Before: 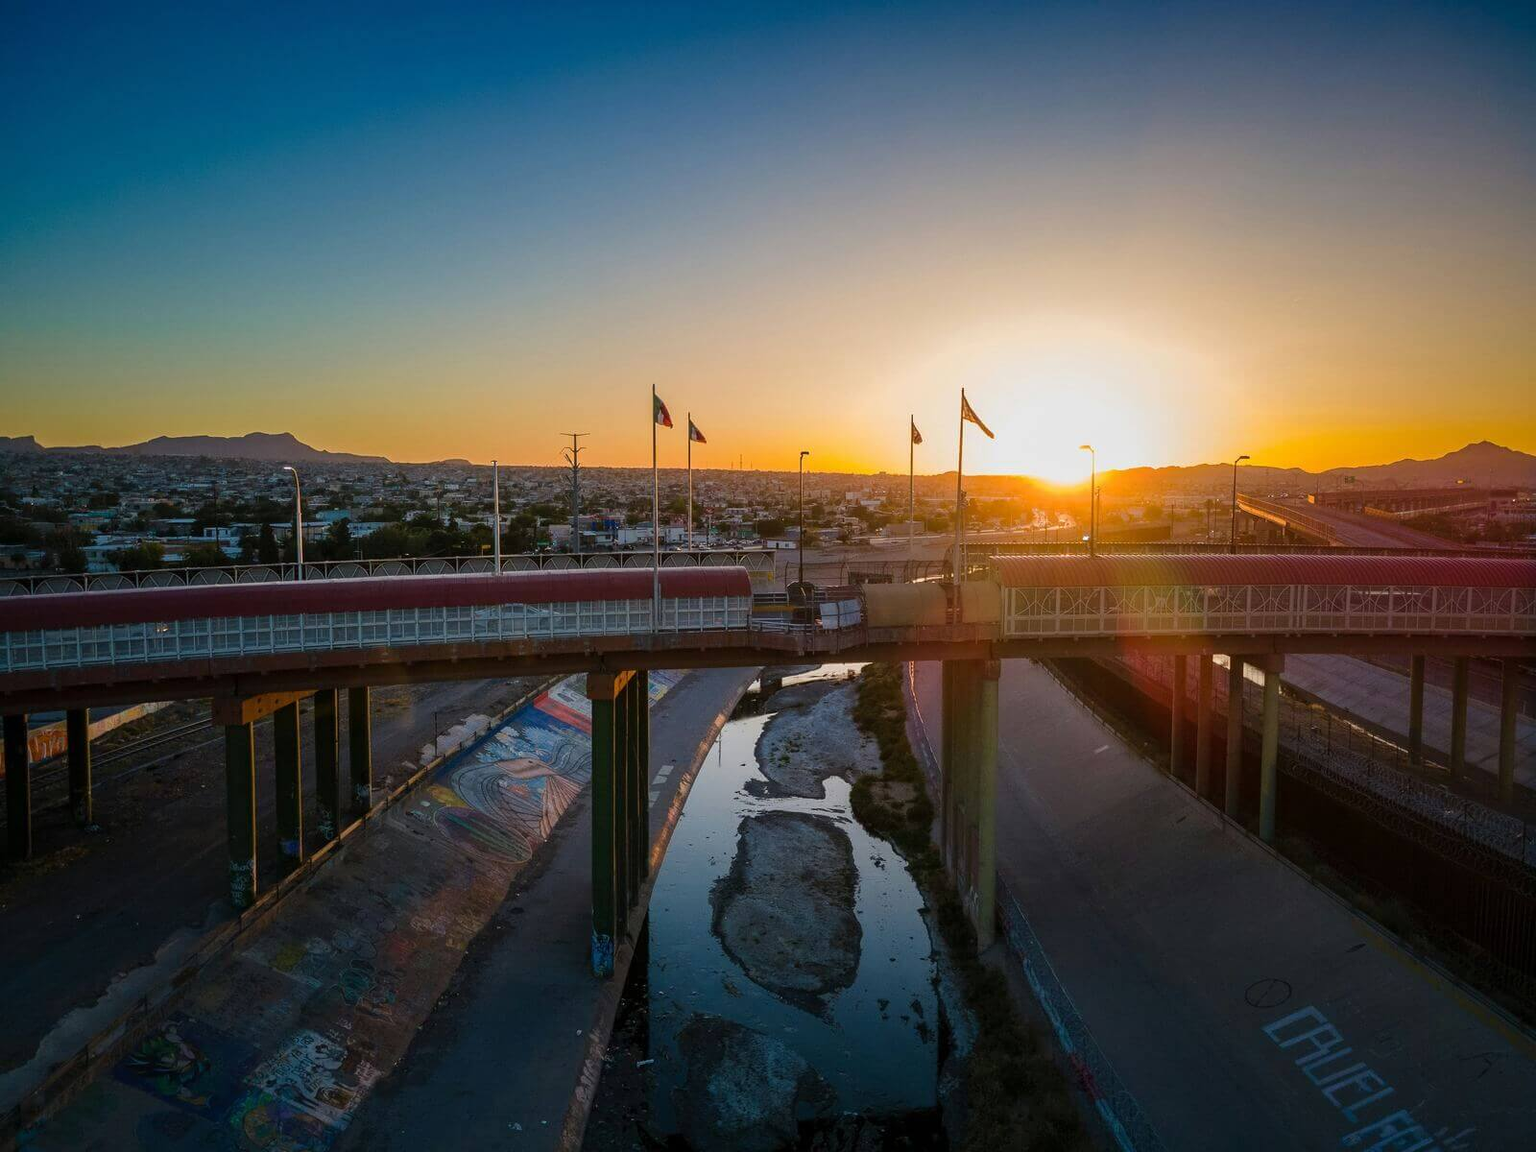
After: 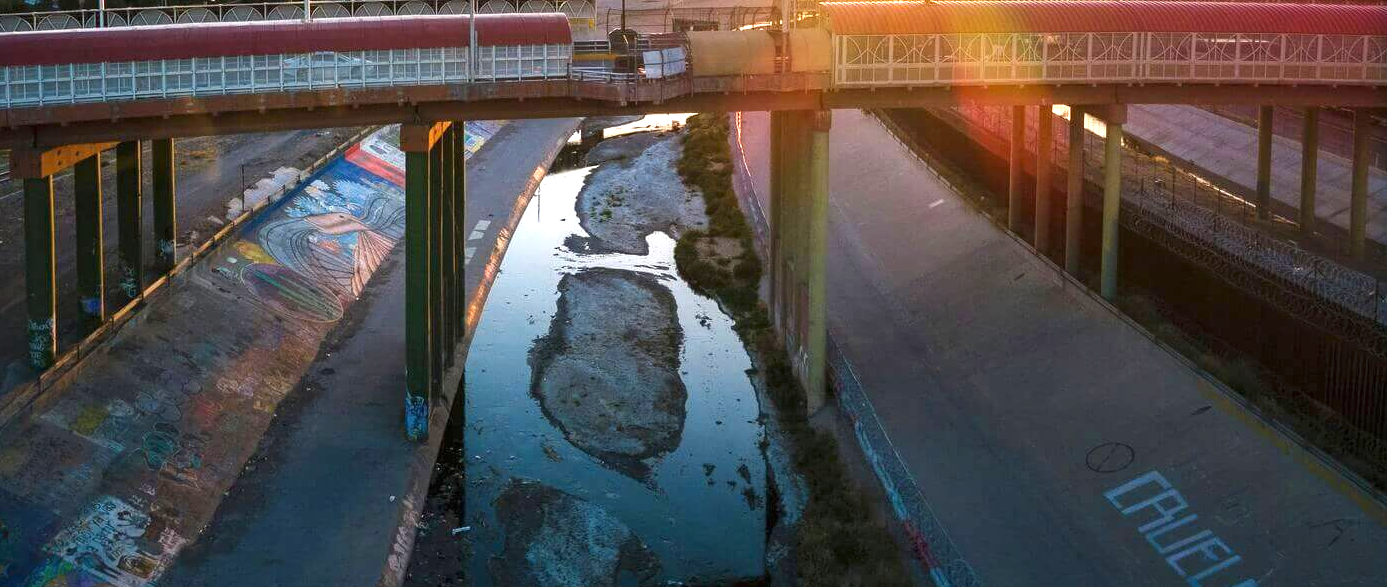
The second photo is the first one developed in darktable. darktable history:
crop and rotate: left 13.306%, top 48.129%, bottom 2.928%
exposure: black level correction 0, exposure 1.5 EV, compensate highlight preservation false
